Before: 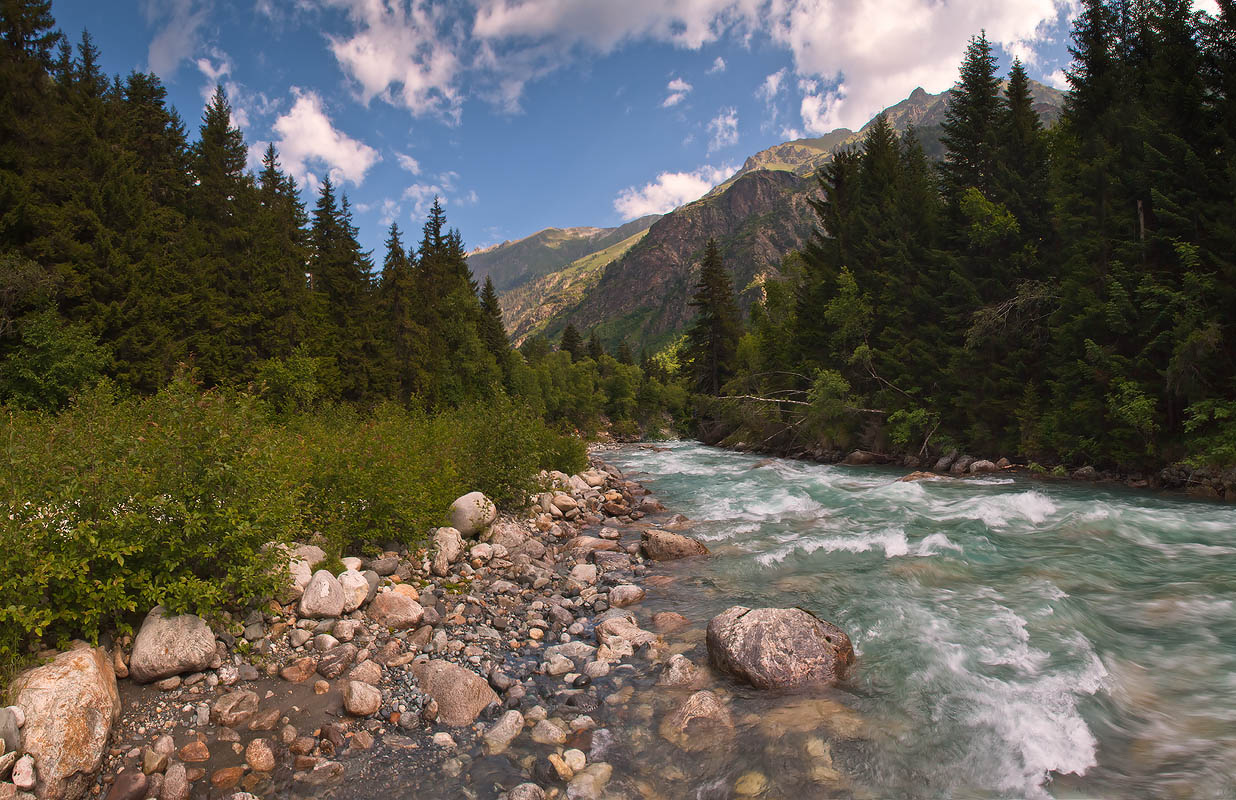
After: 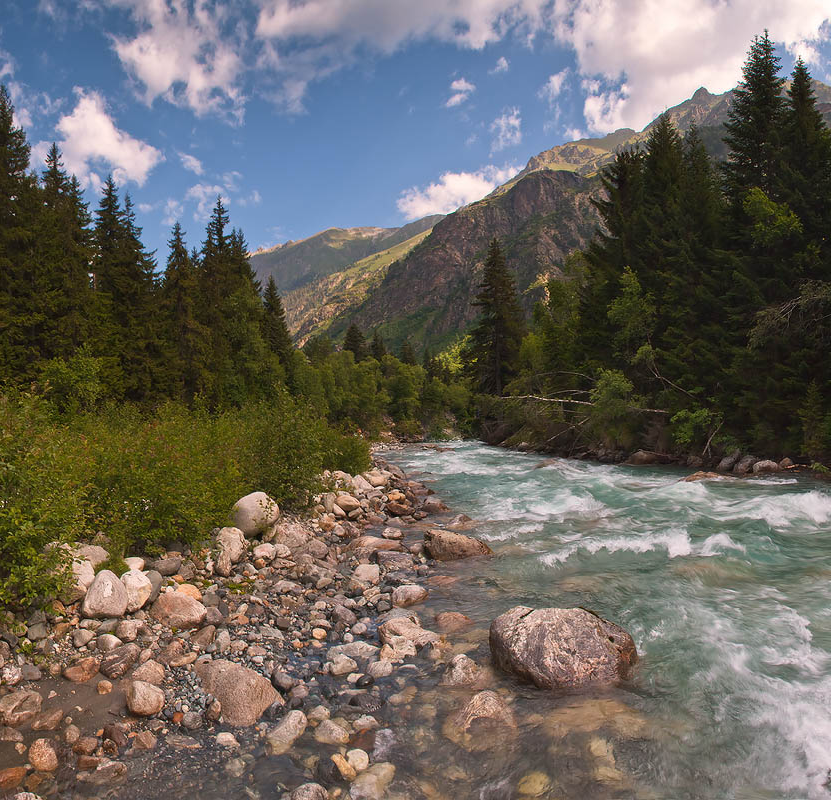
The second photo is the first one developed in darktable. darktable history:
crop and rotate: left 17.607%, right 15.132%
